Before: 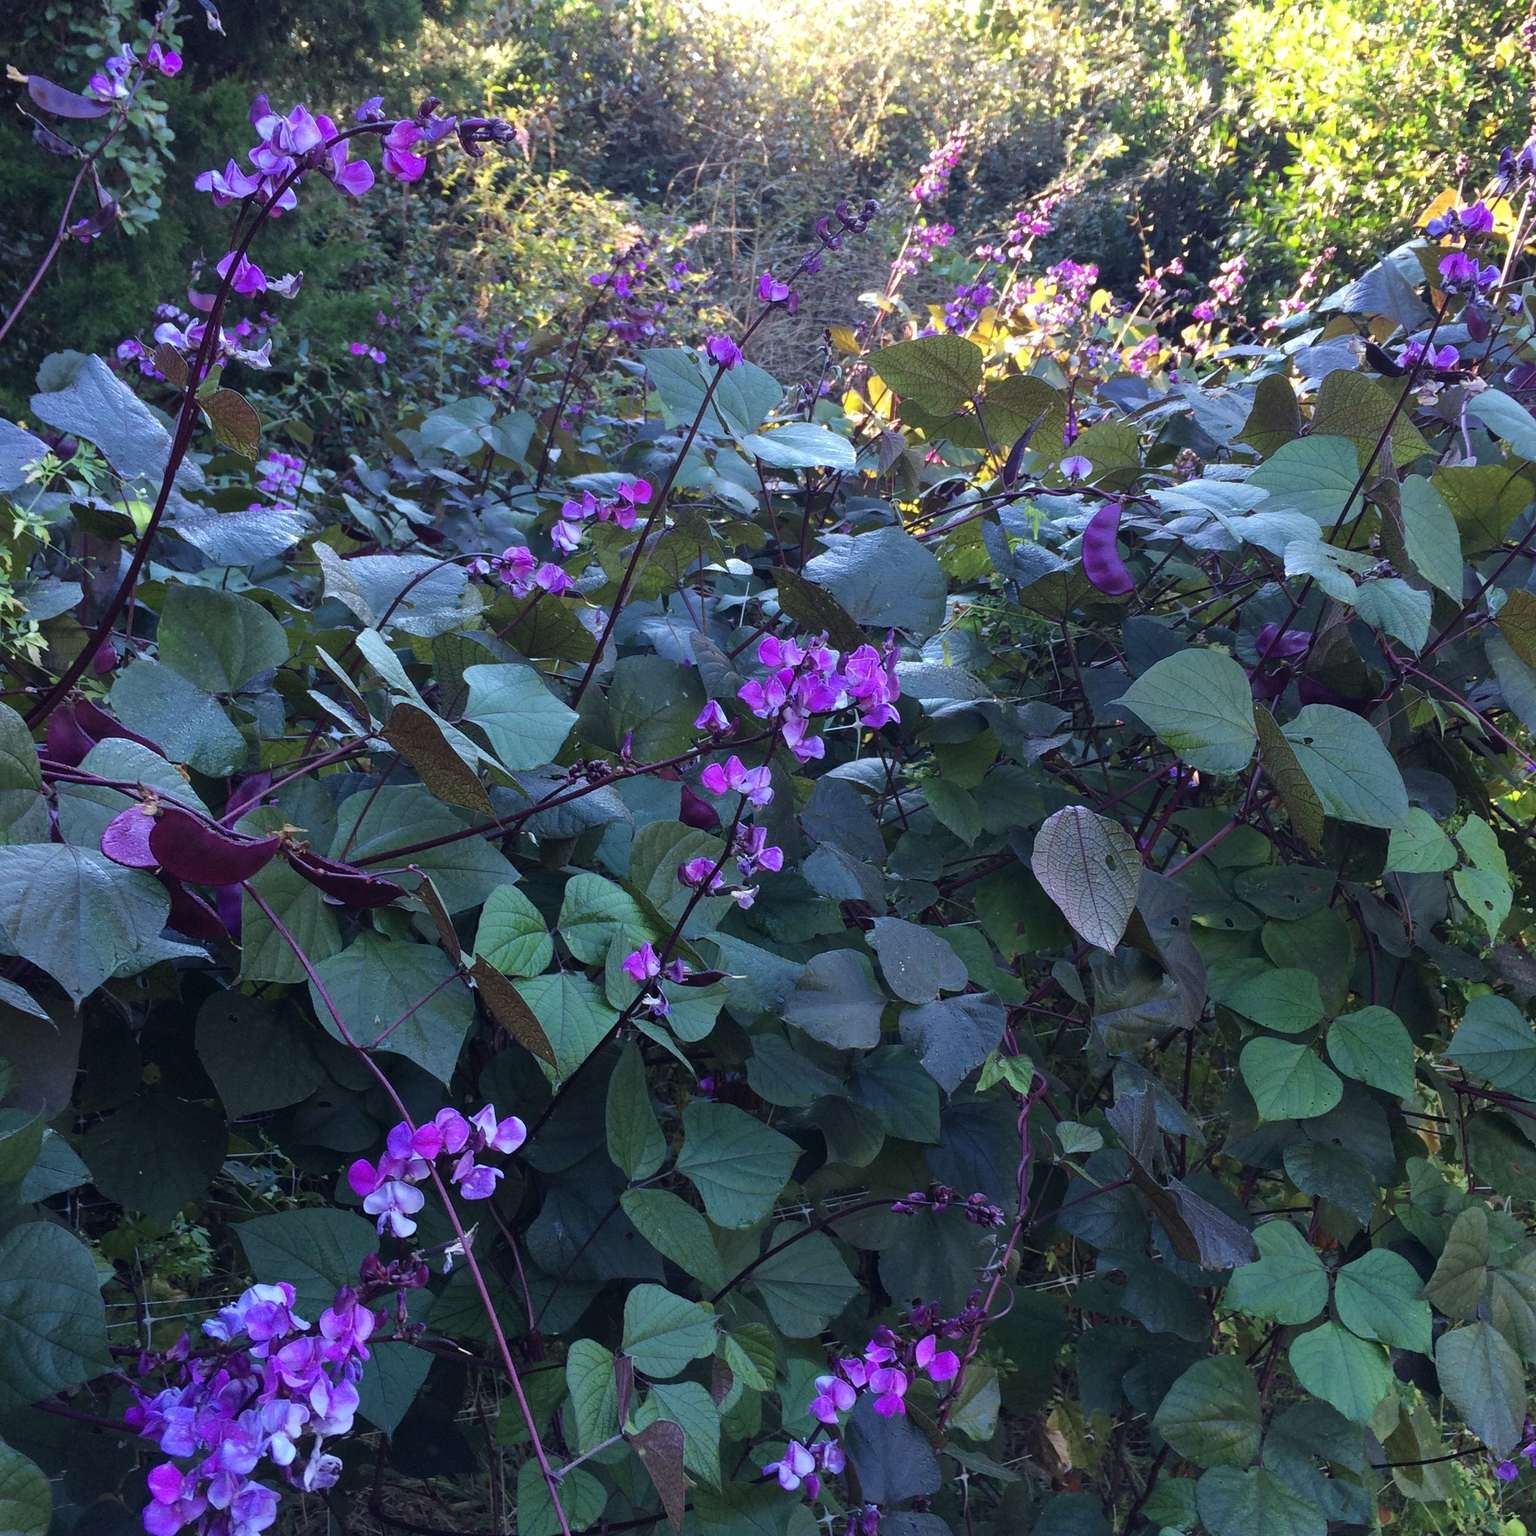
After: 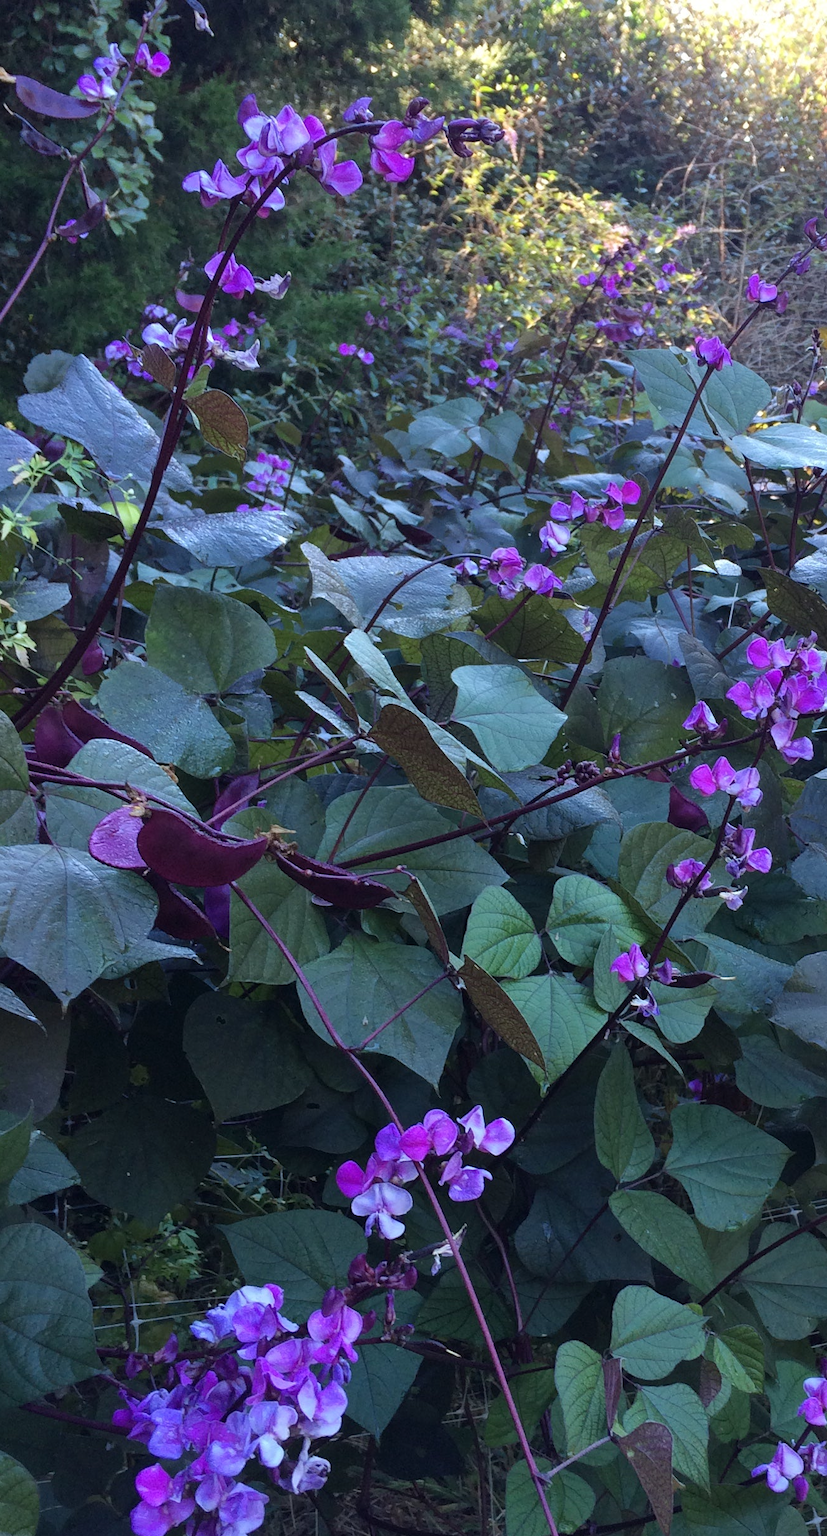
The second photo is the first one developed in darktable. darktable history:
crop: left 0.845%, right 45.311%, bottom 0.09%
